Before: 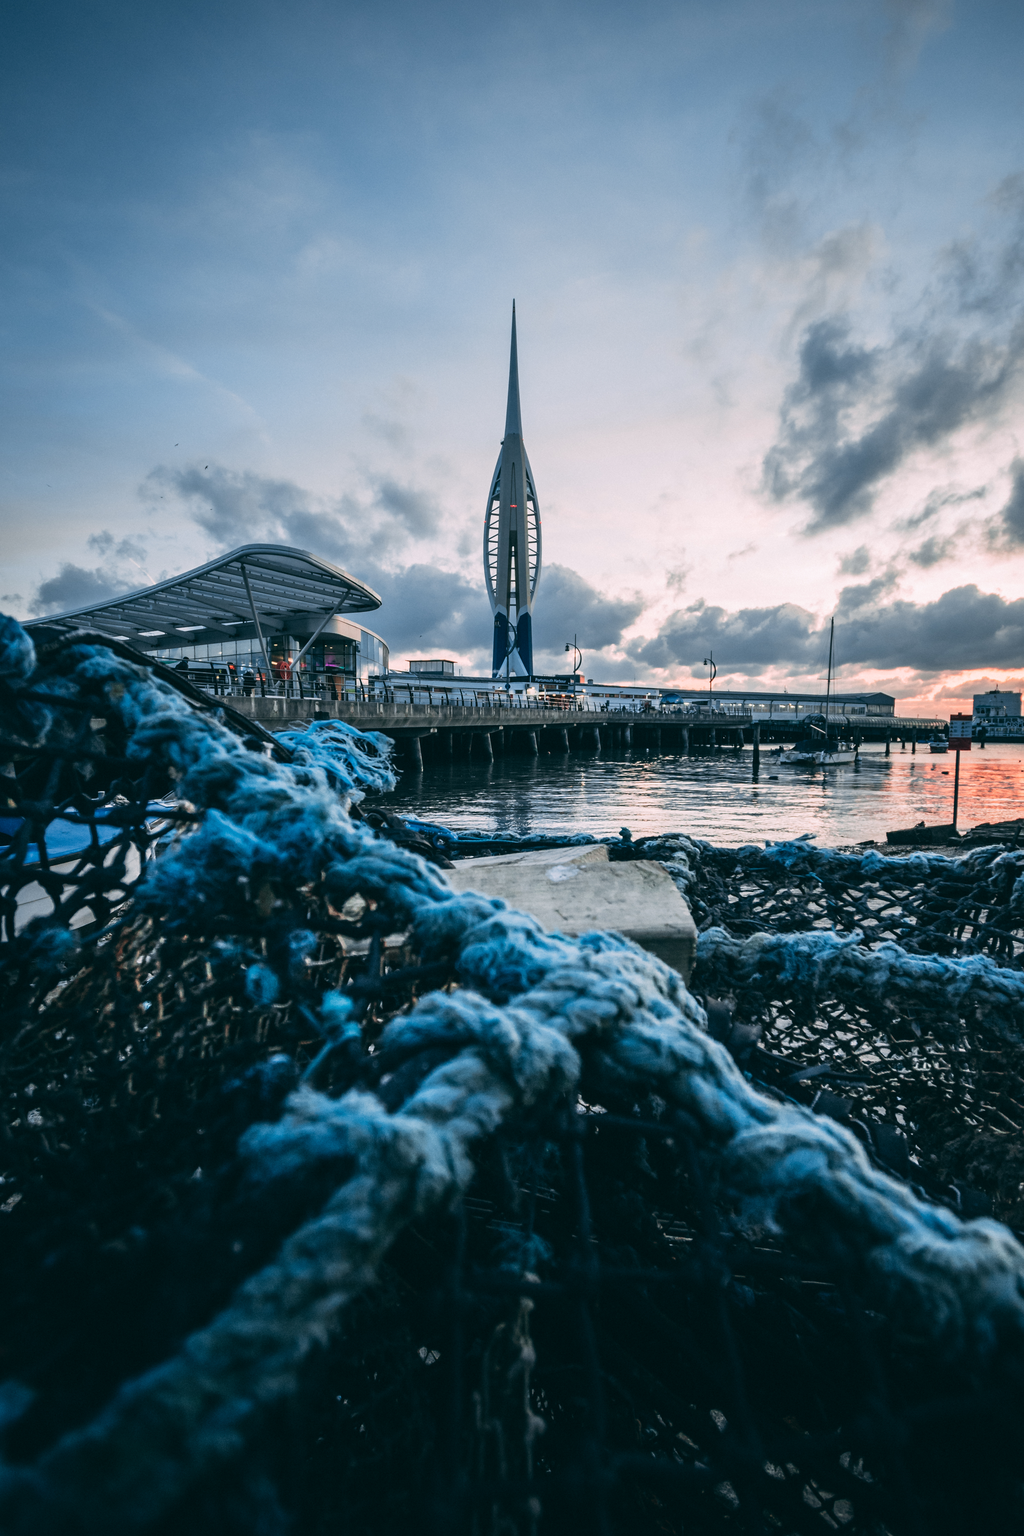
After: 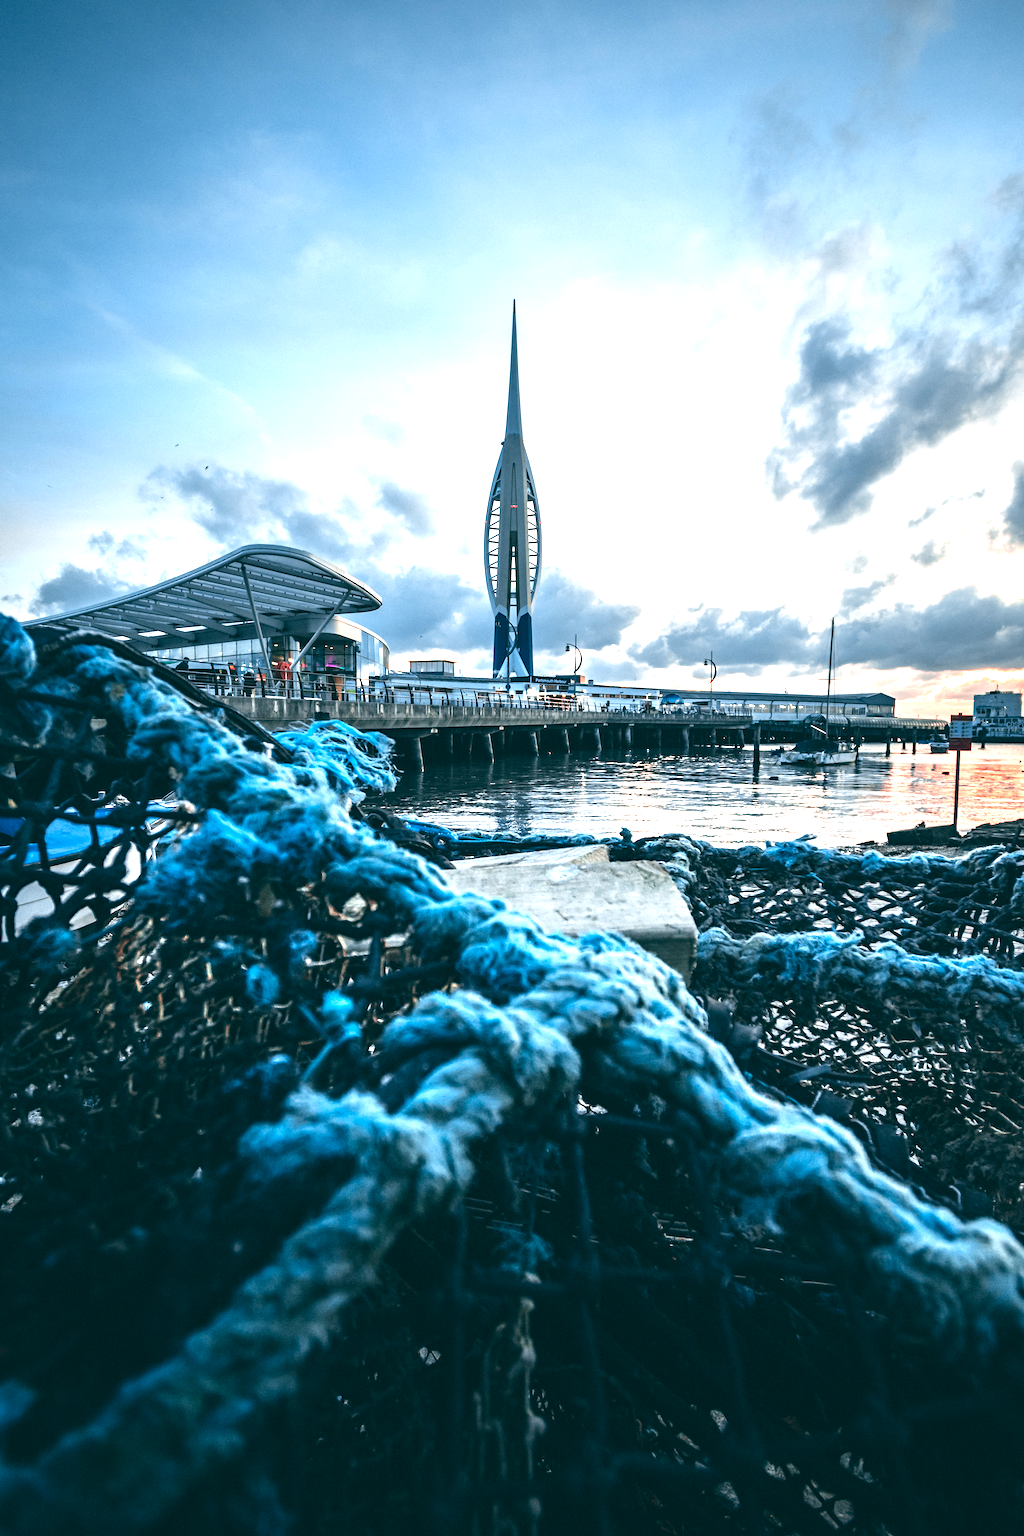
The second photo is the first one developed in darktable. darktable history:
exposure: black level correction 0, exposure 1.2 EV, compensate exposure bias true, compensate highlight preservation false
haze removal: compatibility mode true, adaptive false
